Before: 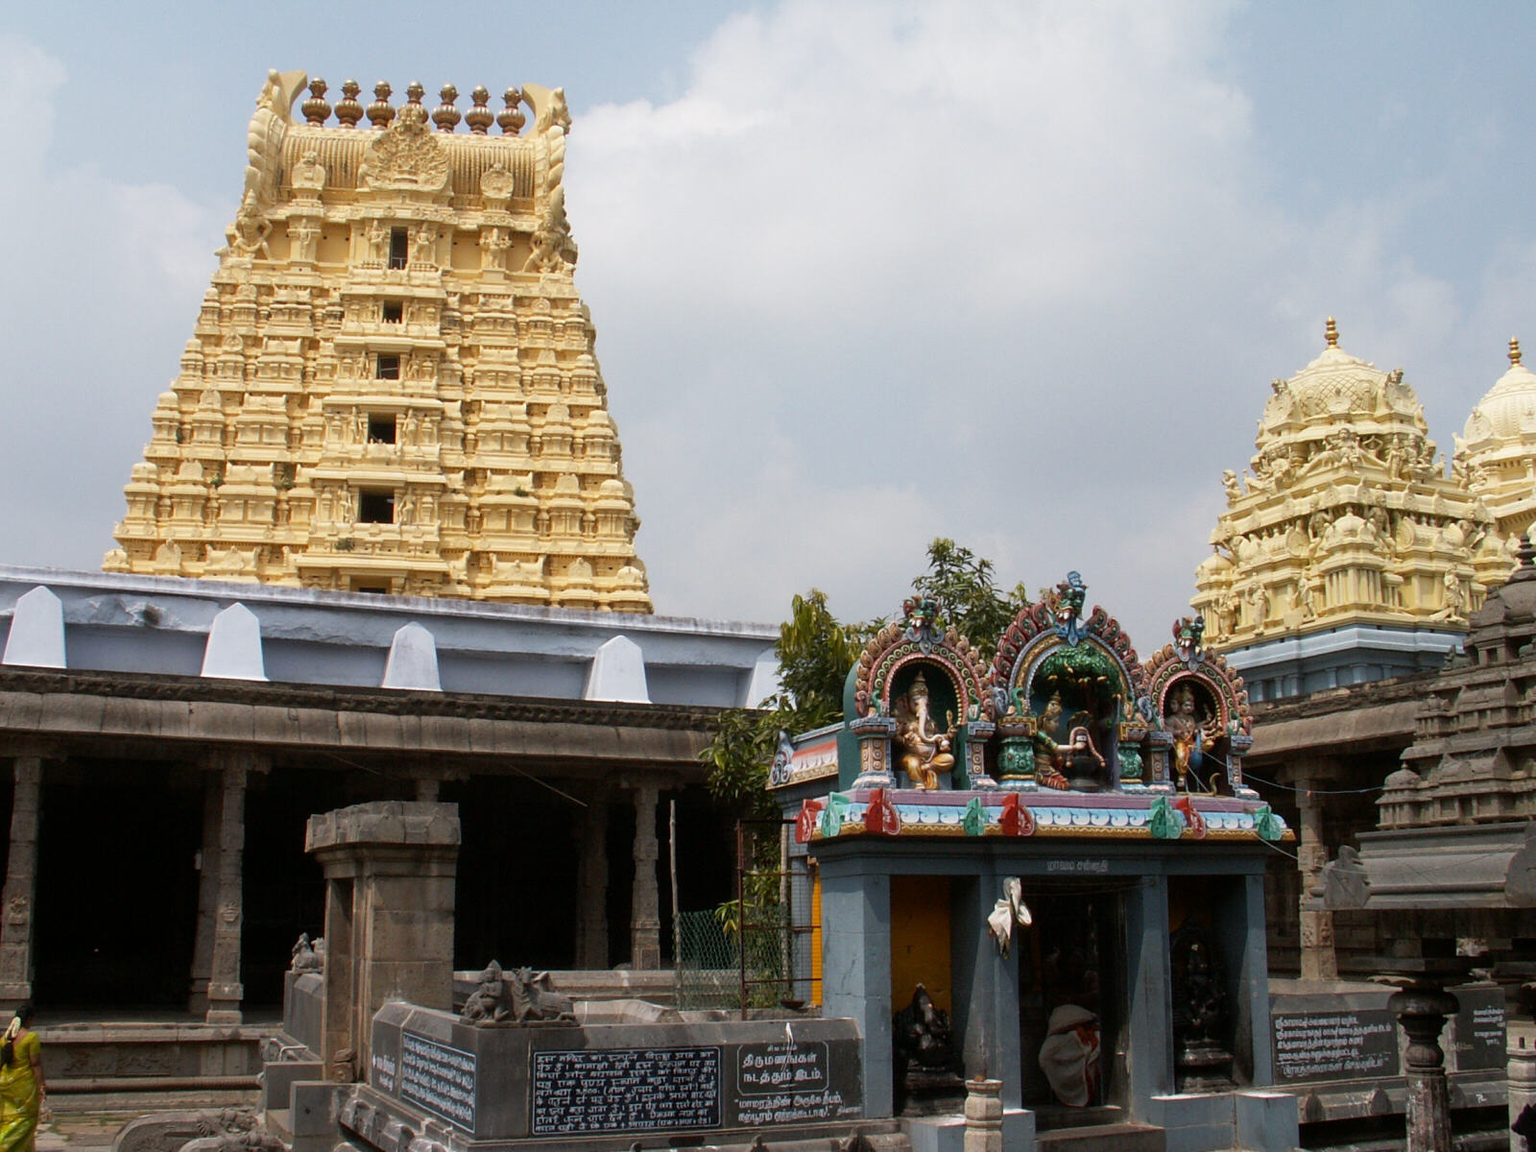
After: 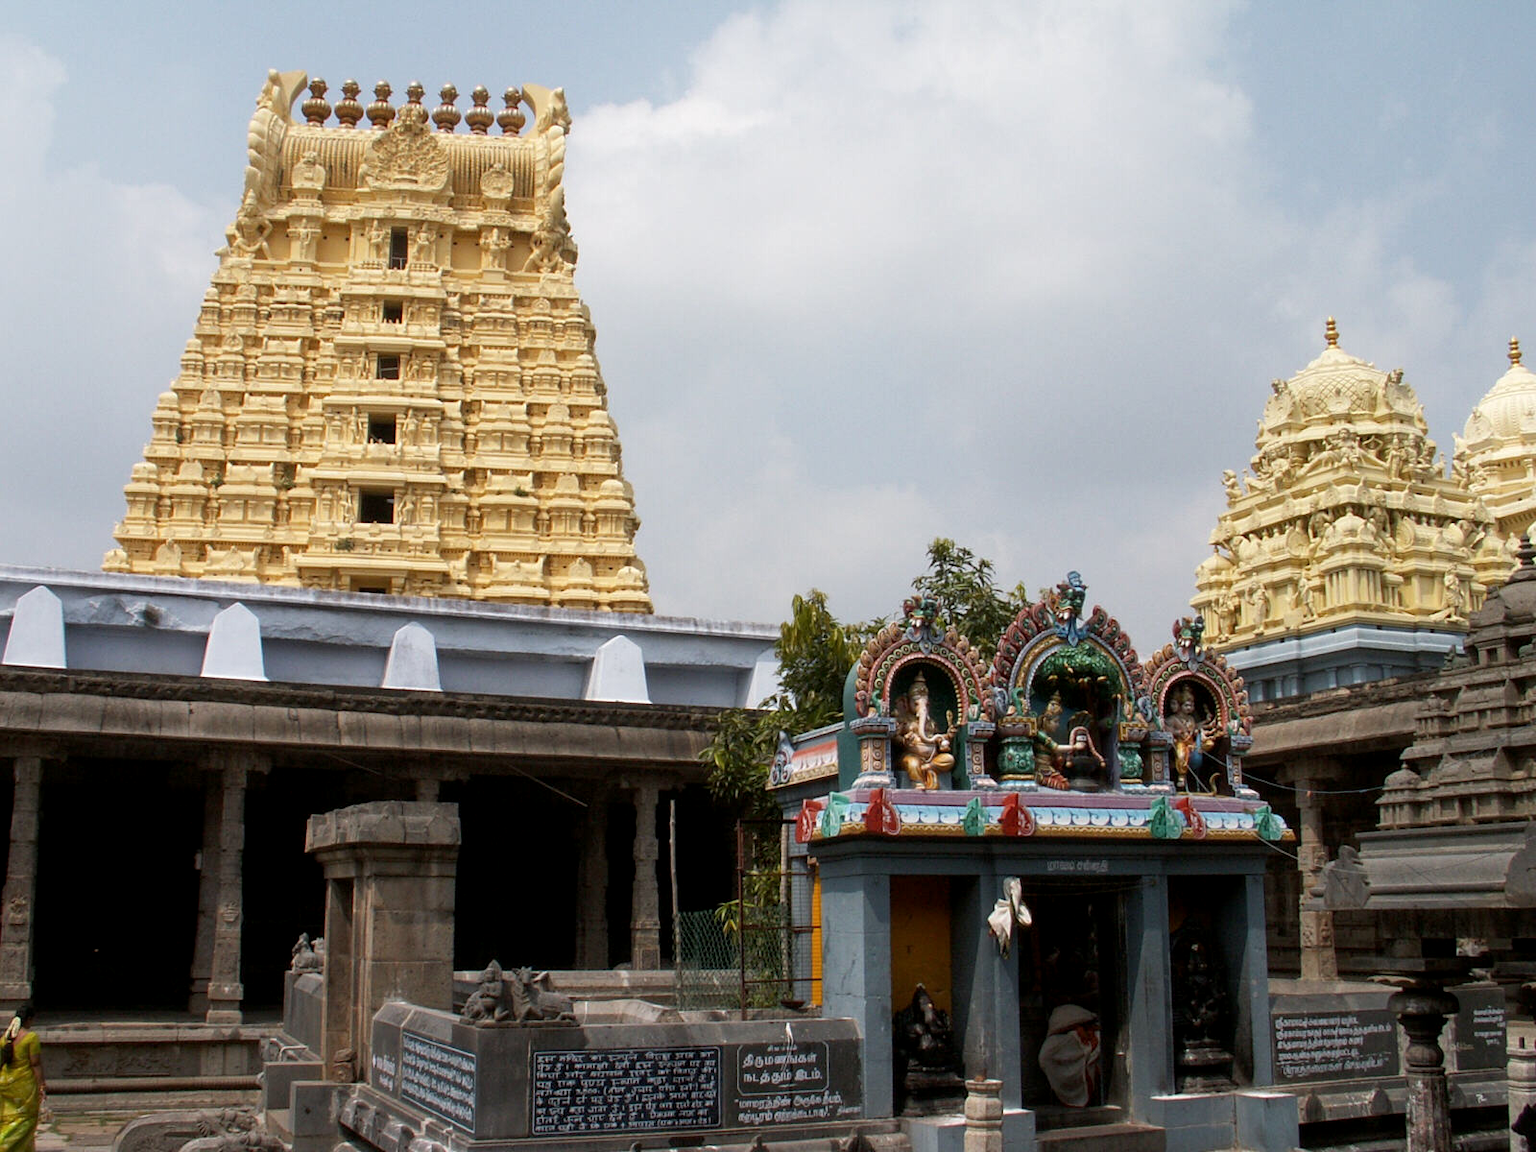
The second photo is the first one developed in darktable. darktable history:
local contrast: highlights 105%, shadows 101%, detail 120%, midtone range 0.2
